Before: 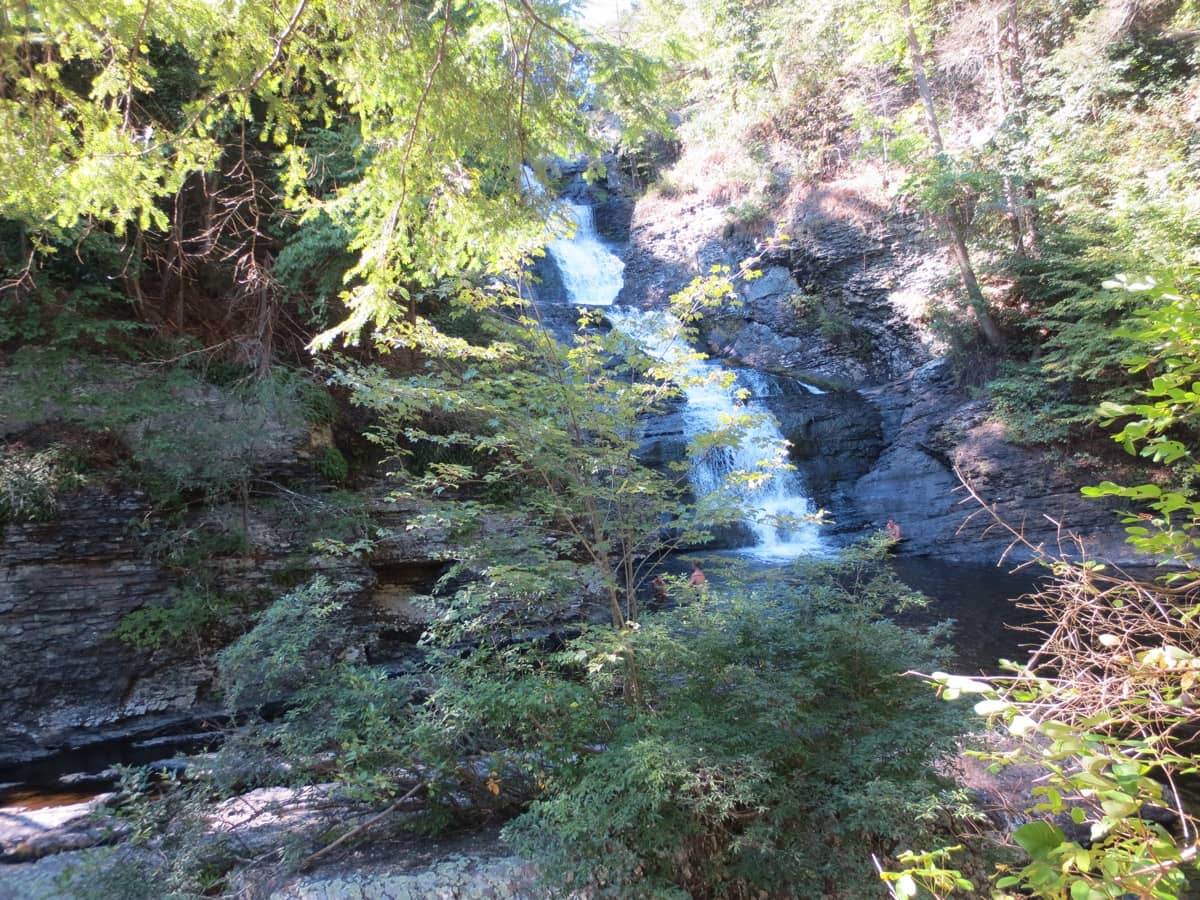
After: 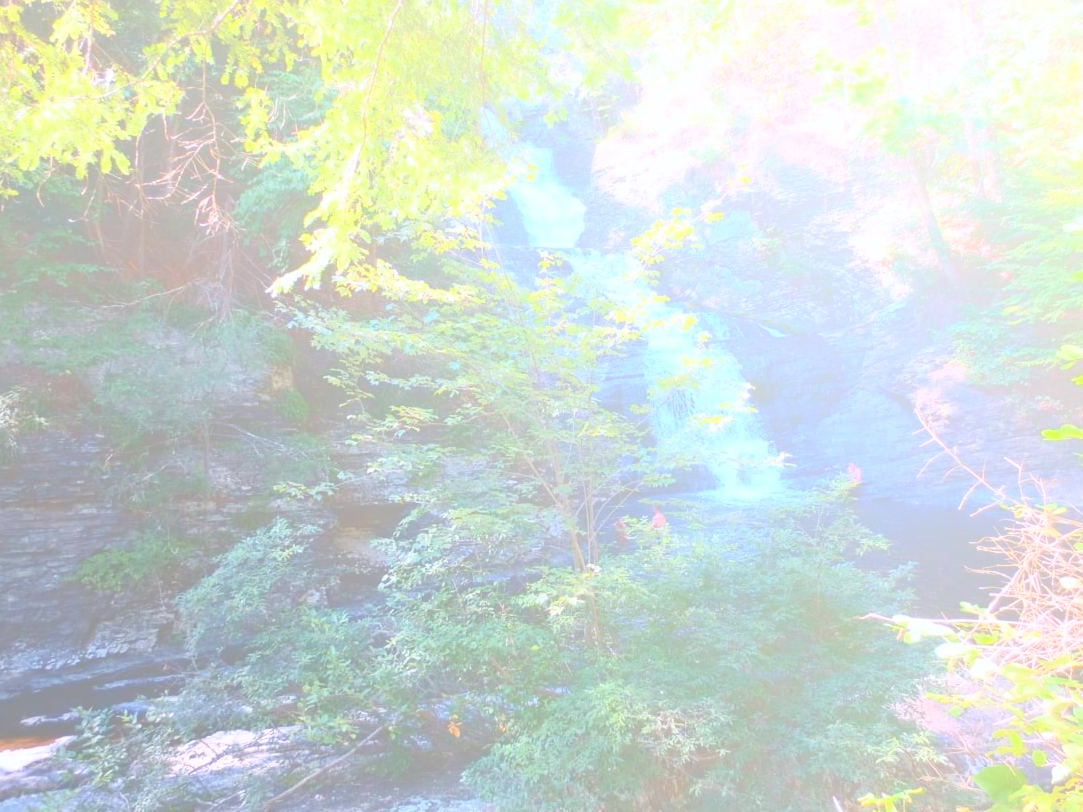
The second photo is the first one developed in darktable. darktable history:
contrast brightness saturation: contrast 0.28
crop: left 3.305%, top 6.436%, right 6.389%, bottom 3.258%
white balance: red 0.983, blue 1.036
bloom: size 85%, threshold 5%, strength 85%
